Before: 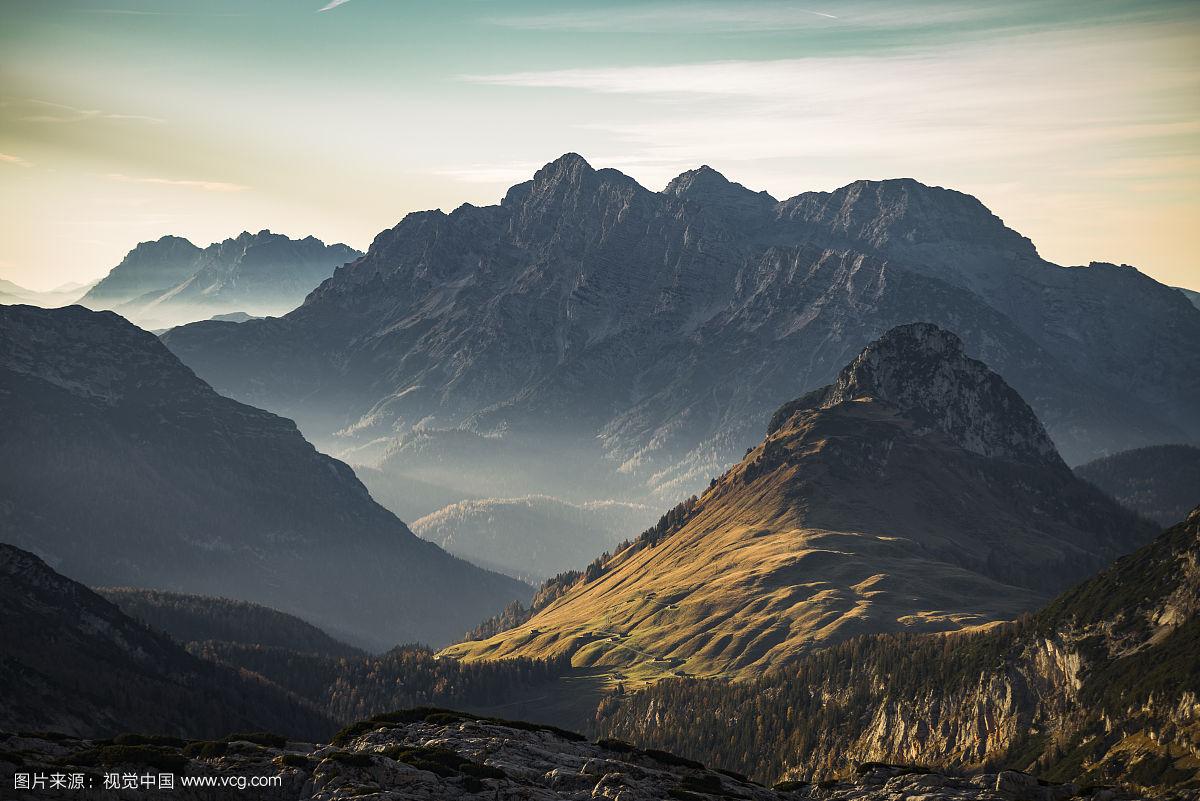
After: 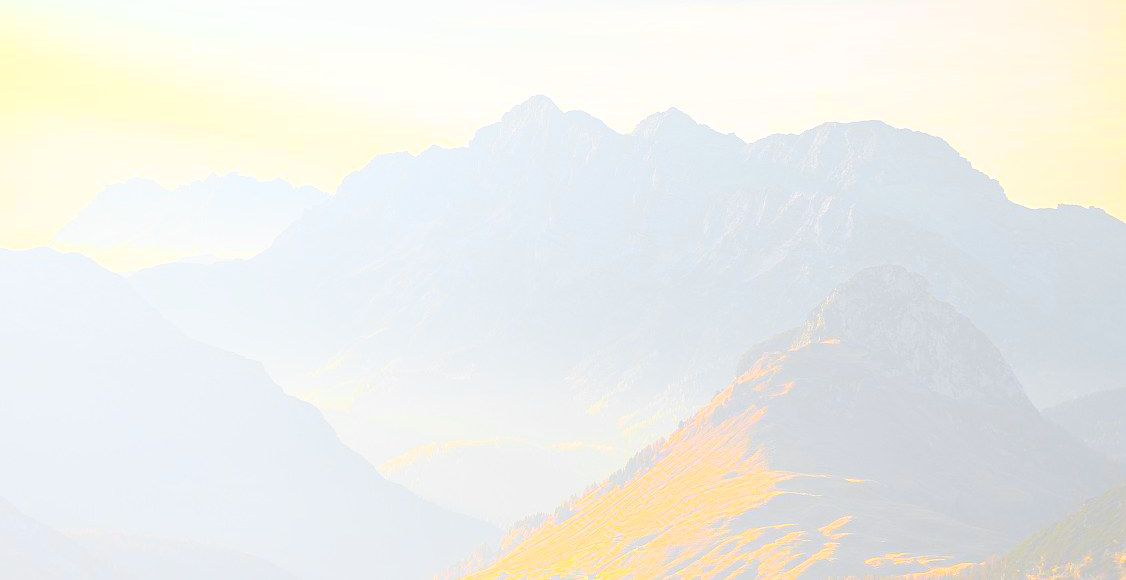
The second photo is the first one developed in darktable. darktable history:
color zones: curves: ch0 [(0.257, 0.558) (0.75, 0.565)]; ch1 [(0.004, 0.857) (0.14, 0.416) (0.257, 0.695) (0.442, 0.032) (0.736, 0.266) (0.891, 0.741)]; ch2 [(0, 0.623) (0.112, 0.436) (0.271, 0.474) (0.516, 0.64) (0.743, 0.286)]
bloom: size 85%, threshold 5%, strength 85%
crop: left 2.737%, top 7.287%, right 3.421%, bottom 20.179%
